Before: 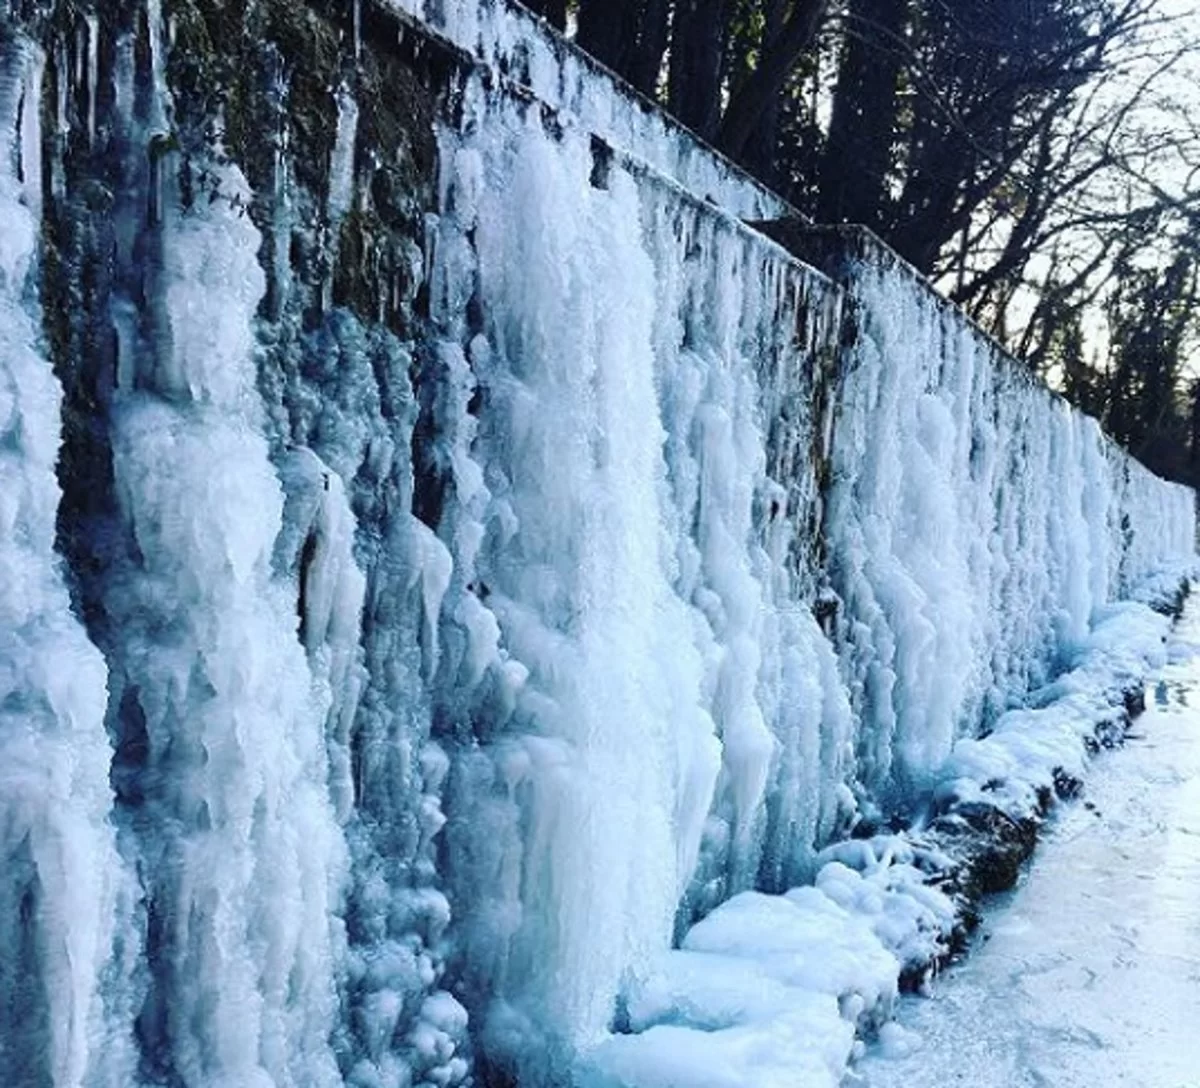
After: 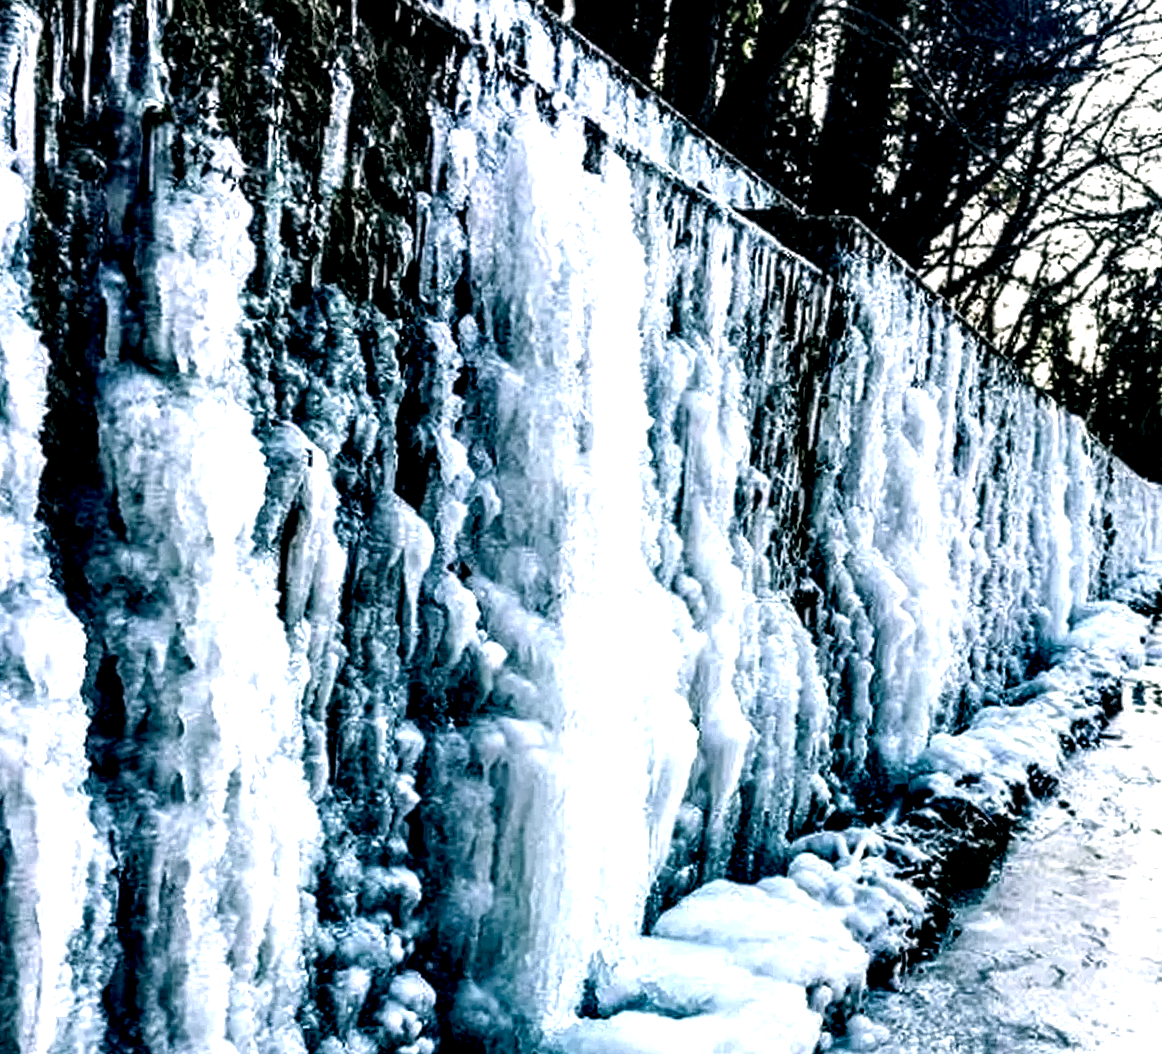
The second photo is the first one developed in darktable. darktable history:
haze removal: compatibility mode true, adaptive false
crop and rotate: angle -1.69°
local contrast: highlights 115%, shadows 42%, detail 293%
color zones: curves: ch0 [(0.068, 0.464) (0.25, 0.5) (0.48, 0.508) (0.75, 0.536) (0.886, 0.476) (0.967, 0.456)]; ch1 [(0.066, 0.456) (0.25, 0.5) (0.616, 0.508) (0.746, 0.56) (0.934, 0.444)]
color correction: highlights a* 4.02, highlights b* 4.98, shadows a* -7.55, shadows b* 4.98
